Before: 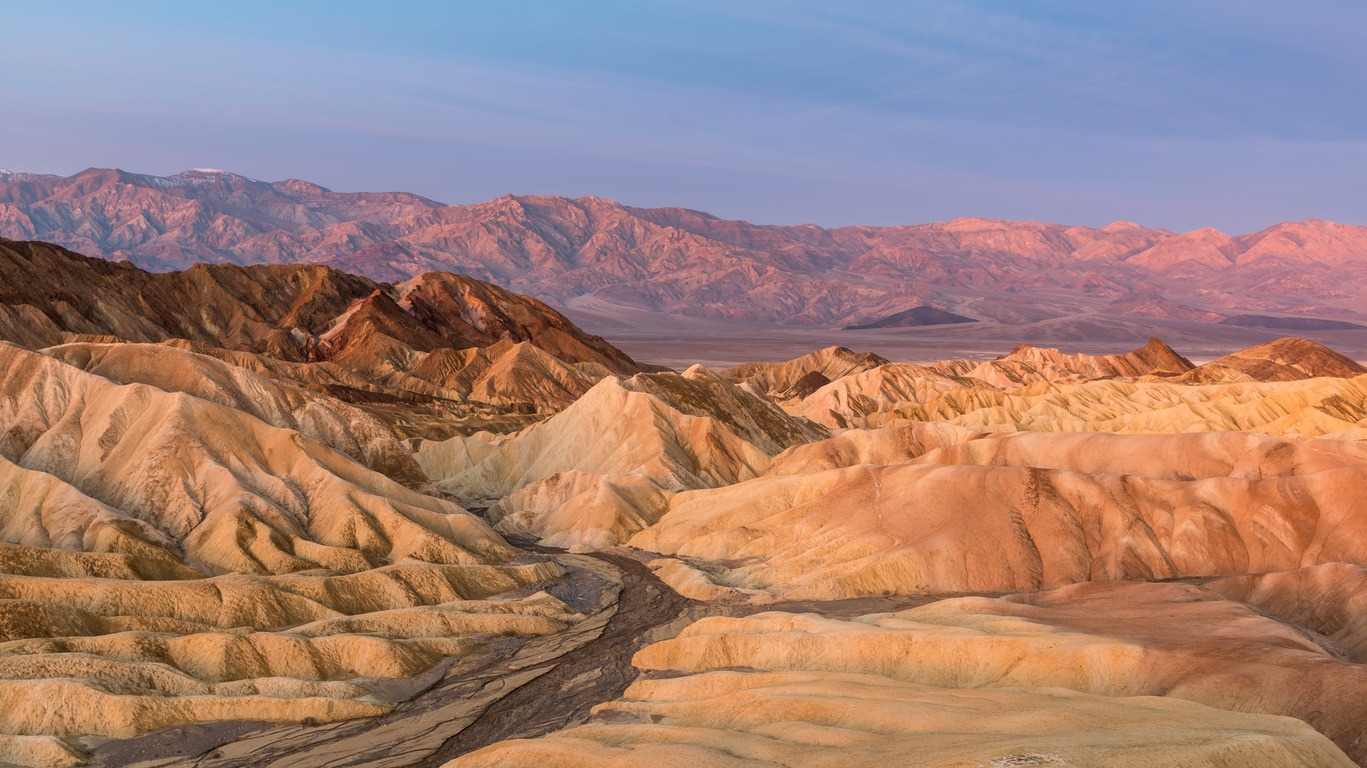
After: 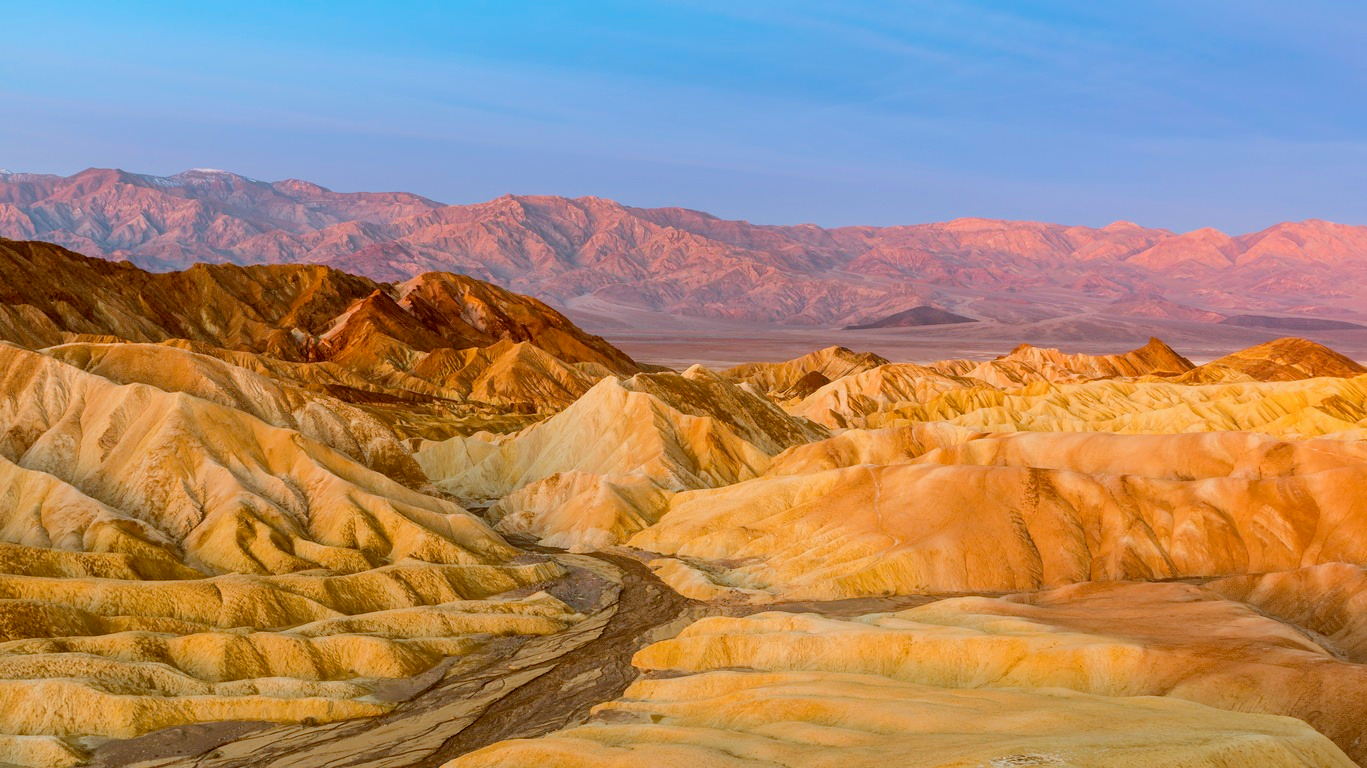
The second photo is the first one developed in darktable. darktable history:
color correction: highlights a* -14.62, highlights b* -16.22, shadows a* 10.12, shadows b* 29.4
color balance rgb: perceptual saturation grading › global saturation 25%, perceptual brilliance grading › mid-tones 10%, perceptual brilliance grading › shadows 15%, global vibrance 20%
